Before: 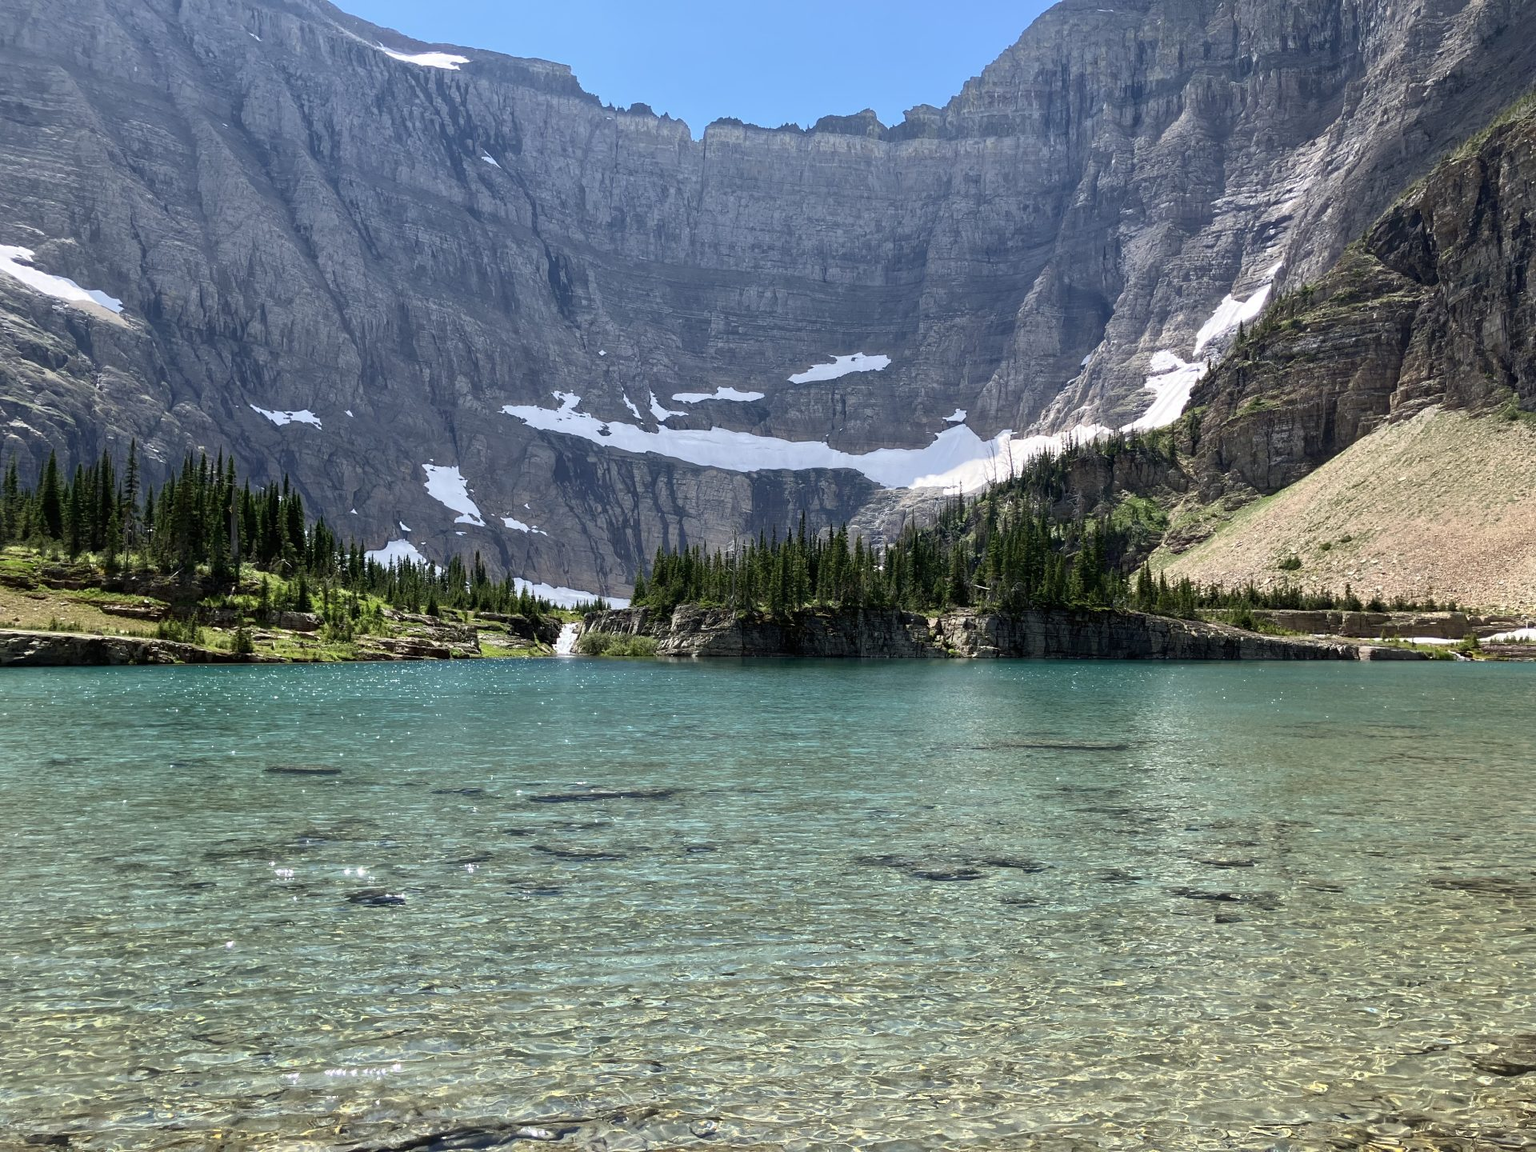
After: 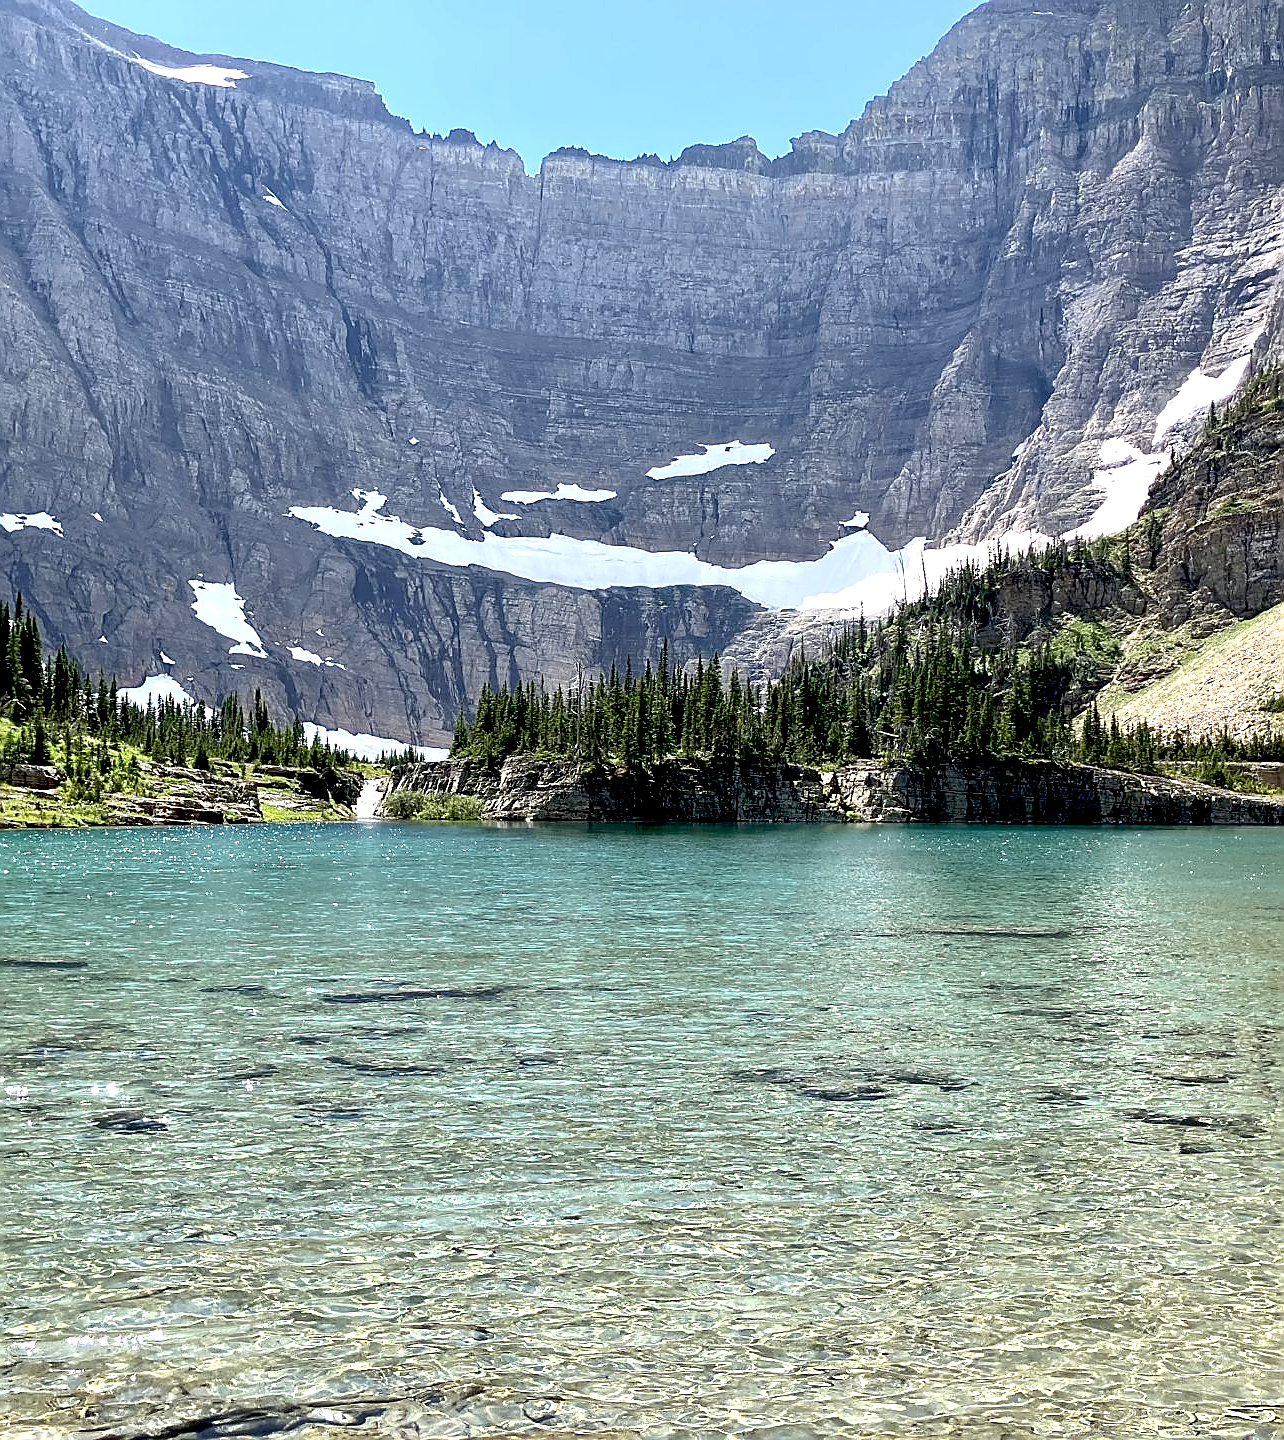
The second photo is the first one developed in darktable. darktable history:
sharpen: radius 1.372, amount 1.245, threshold 0.832
exposure: black level correction 0.012, exposure 0.694 EV, compensate exposure bias true, compensate highlight preservation false
crop and rotate: left 17.688%, right 15.414%
